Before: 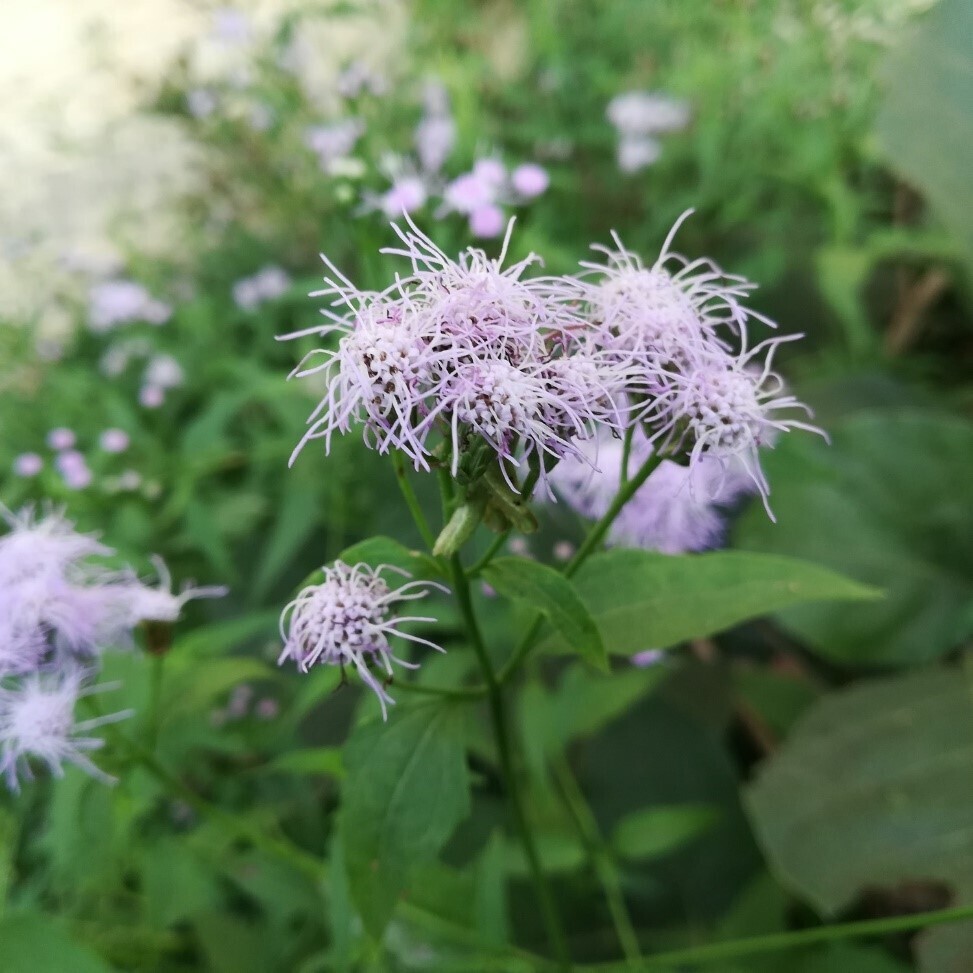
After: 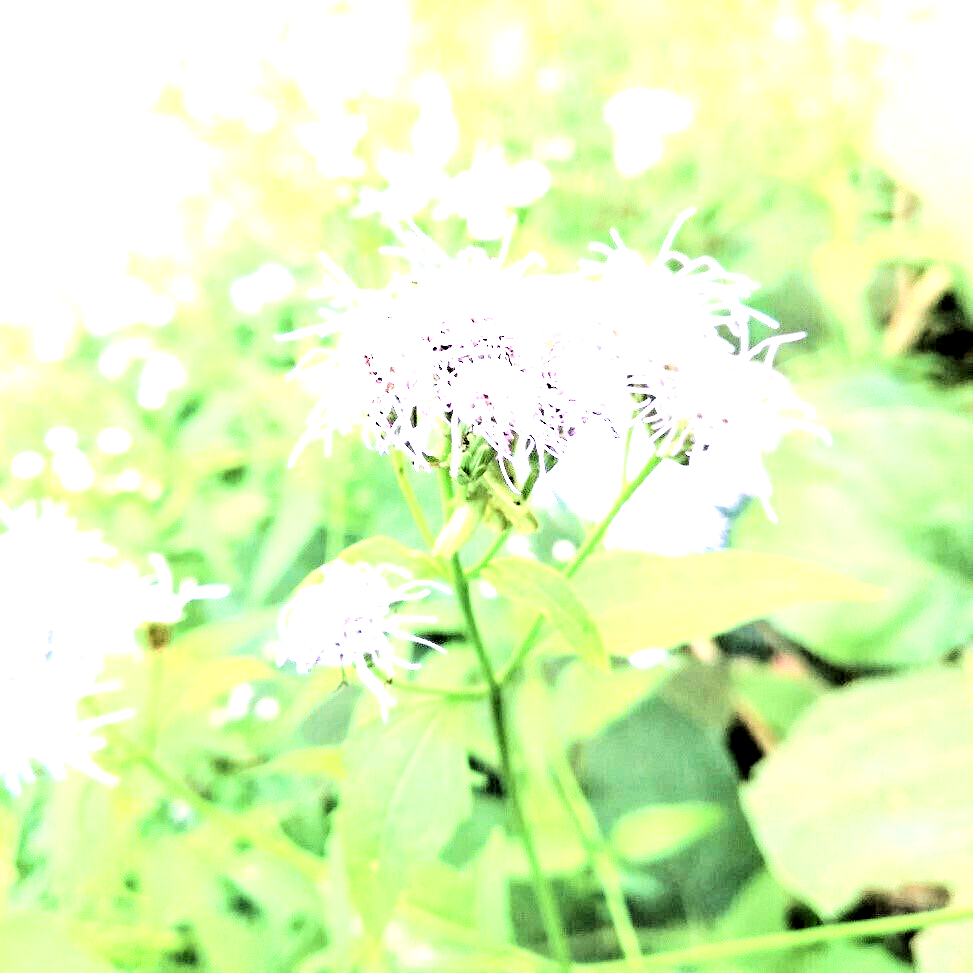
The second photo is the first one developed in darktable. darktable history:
exposure: black level correction 0, exposure 1.753 EV, compensate exposure bias true, compensate highlight preservation false
local contrast: highlights 103%, shadows 103%, detail 119%, midtone range 0.2
velvia: on, module defaults
levels: black 0.058%, levels [0.055, 0.477, 0.9]
tone equalizer: on, module defaults
base curve: curves: ch0 [(0, 0) (0.036, 0.01) (0.123, 0.254) (0.258, 0.504) (0.507, 0.748) (1, 1)], fusion 1
contrast brightness saturation: contrast 0.237, brightness 0.09
